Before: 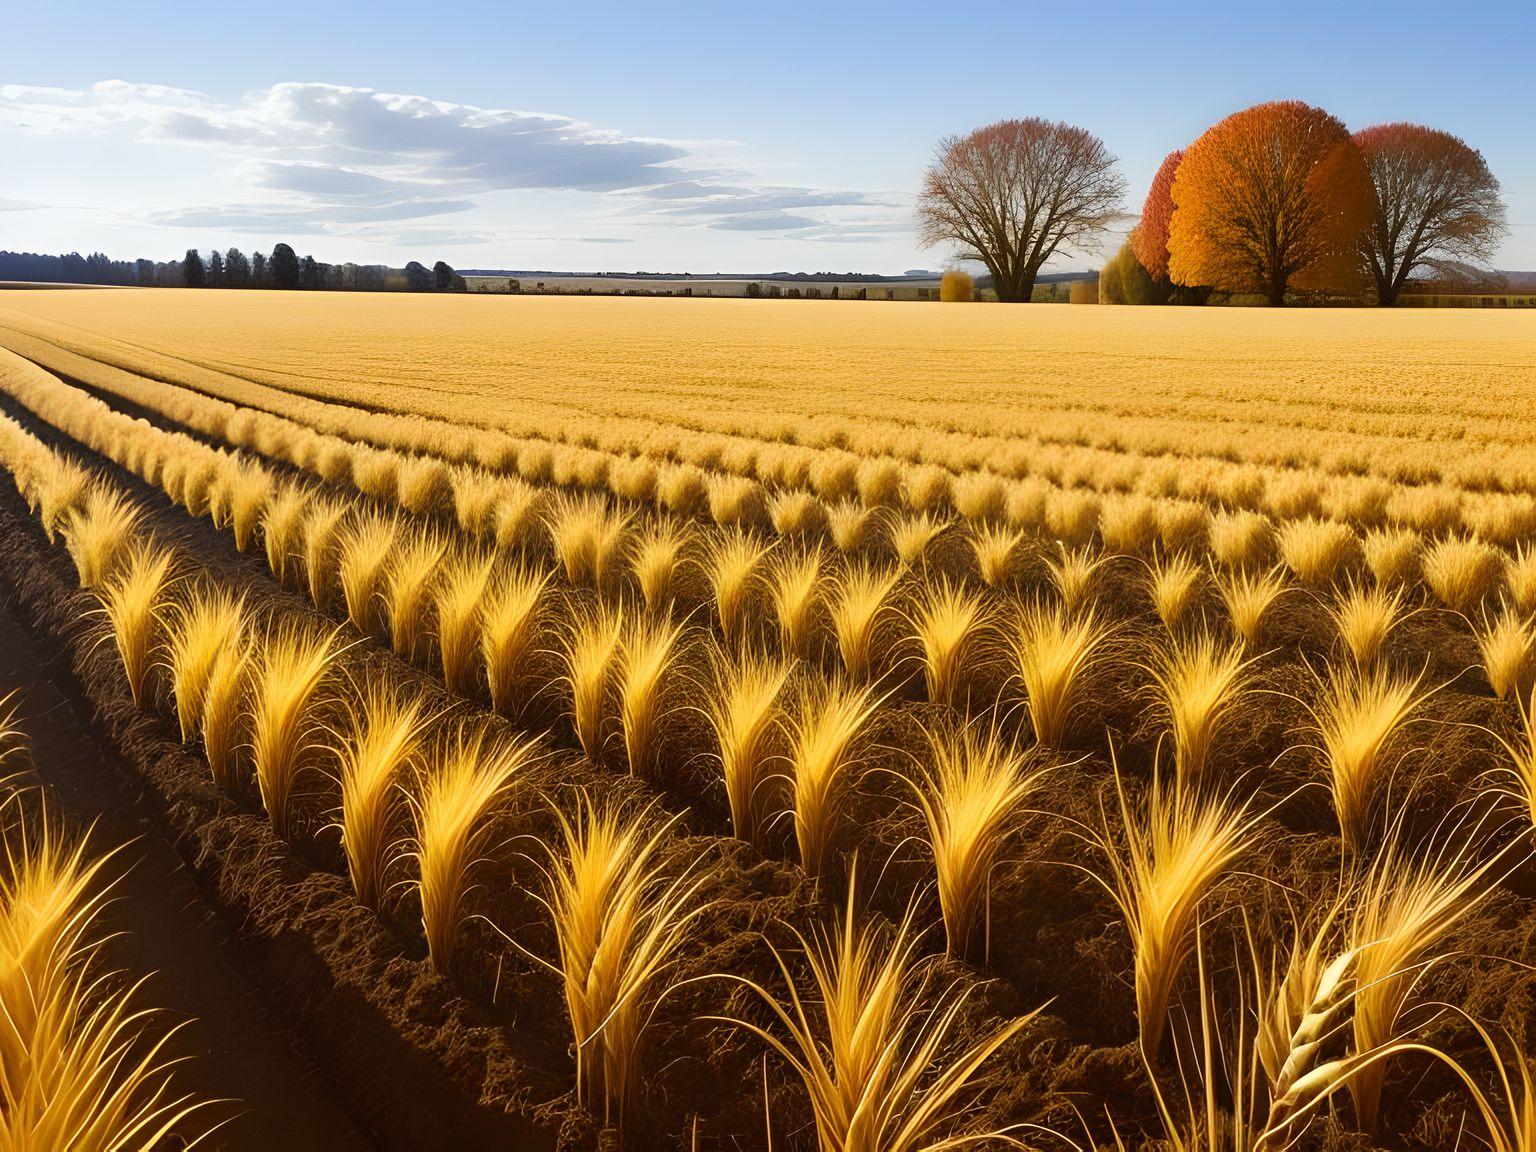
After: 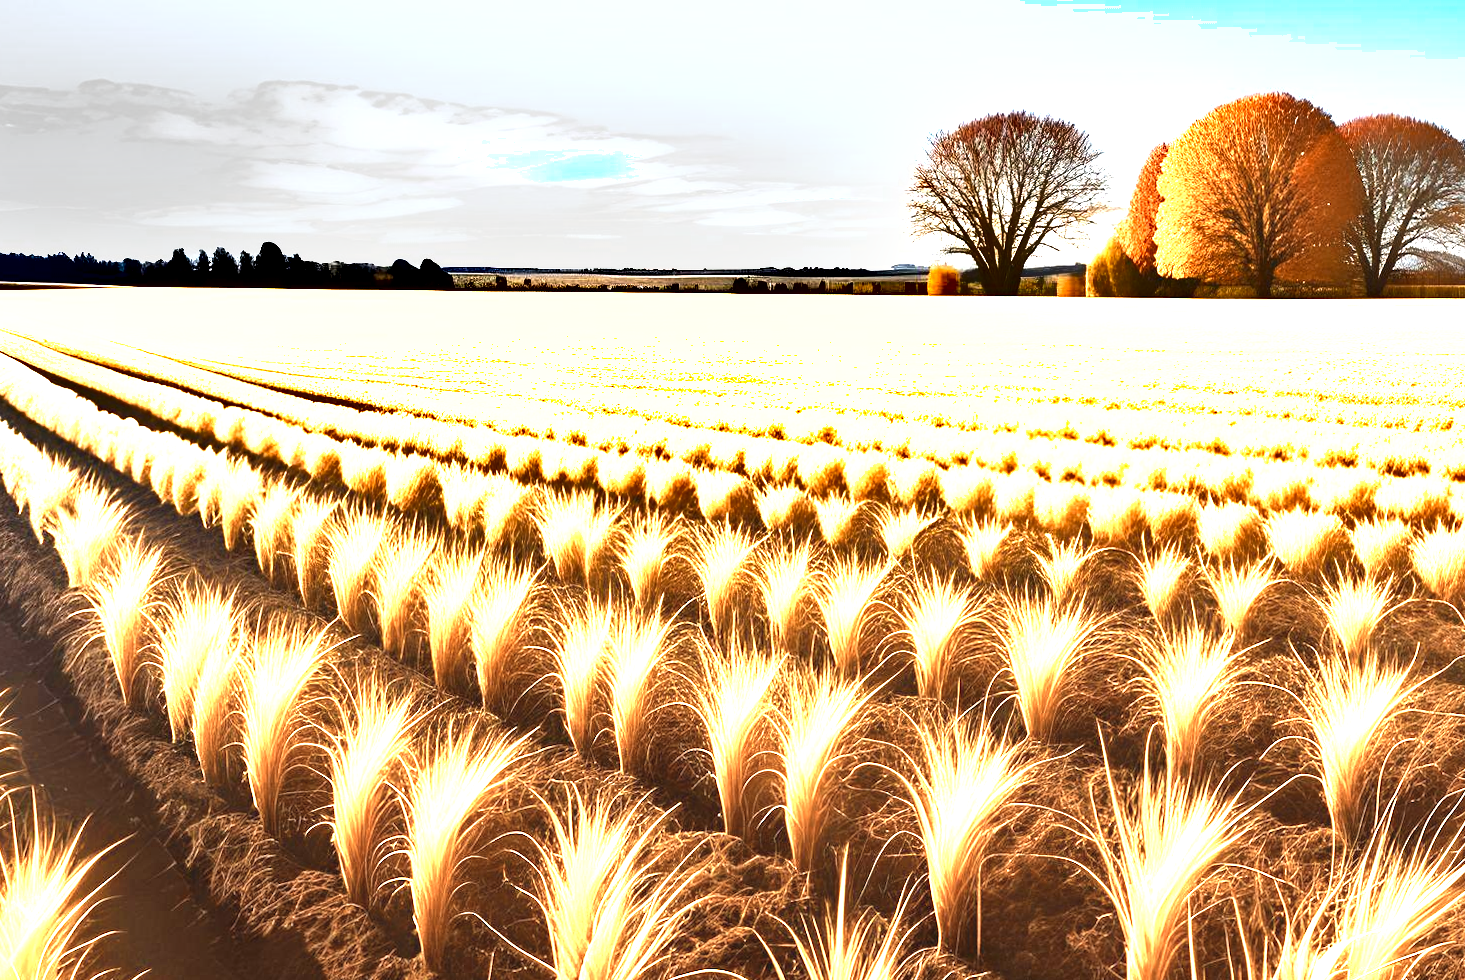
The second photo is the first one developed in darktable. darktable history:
crop and rotate: angle 0.389°, left 0.317%, right 3.408%, bottom 14.159%
shadows and highlights: shadows 11.43, white point adjustment 1.3, soften with gaussian
color zones: curves: ch0 [(0.018, 0.548) (0.197, 0.654) (0.425, 0.447) (0.605, 0.658) (0.732, 0.579)]; ch1 [(0.105, 0.531) (0.224, 0.531) (0.386, 0.39) (0.618, 0.456) (0.732, 0.456) (0.956, 0.421)]; ch2 [(0.039, 0.583) (0.215, 0.465) (0.399, 0.544) (0.465, 0.548) (0.614, 0.447) (0.724, 0.43) (0.882, 0.623) (0.956, 0.632)]
haze removal: strength 0.282, distance 0.244, compatibility mode true, adaptive false
exposure: black level correction -0.002, exposure 1.355 EV, compensate exposure bias true, compensate highlight preservation false
